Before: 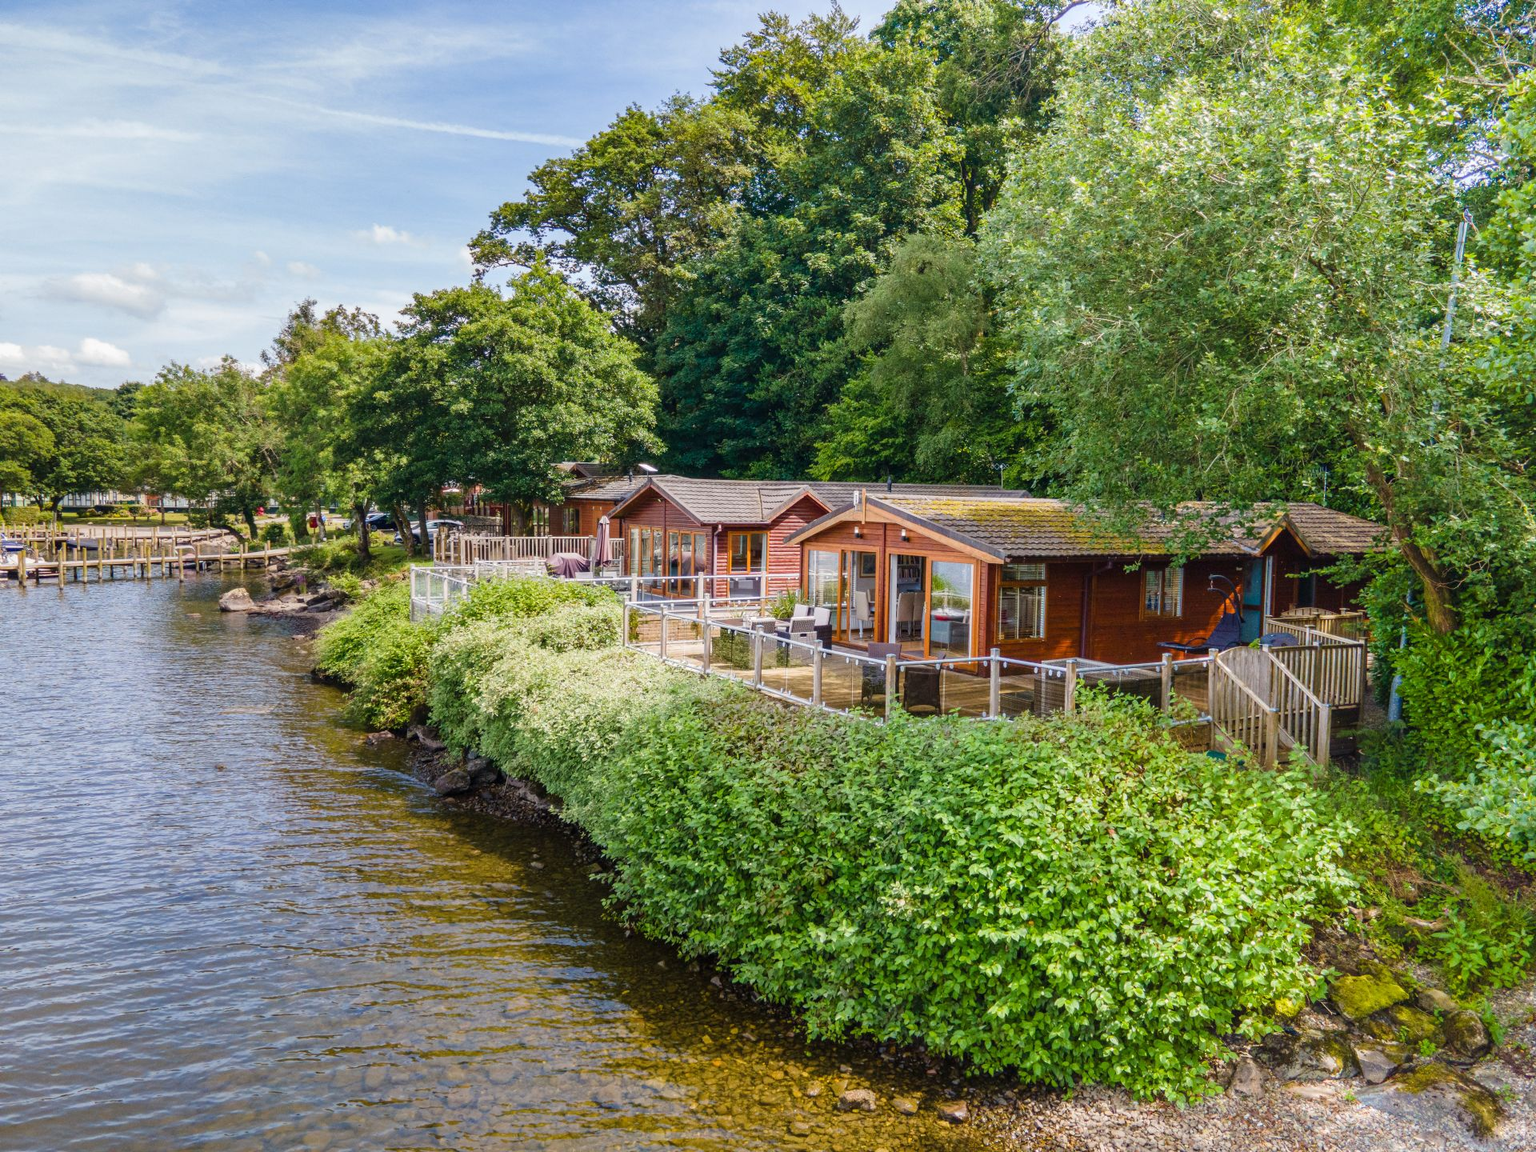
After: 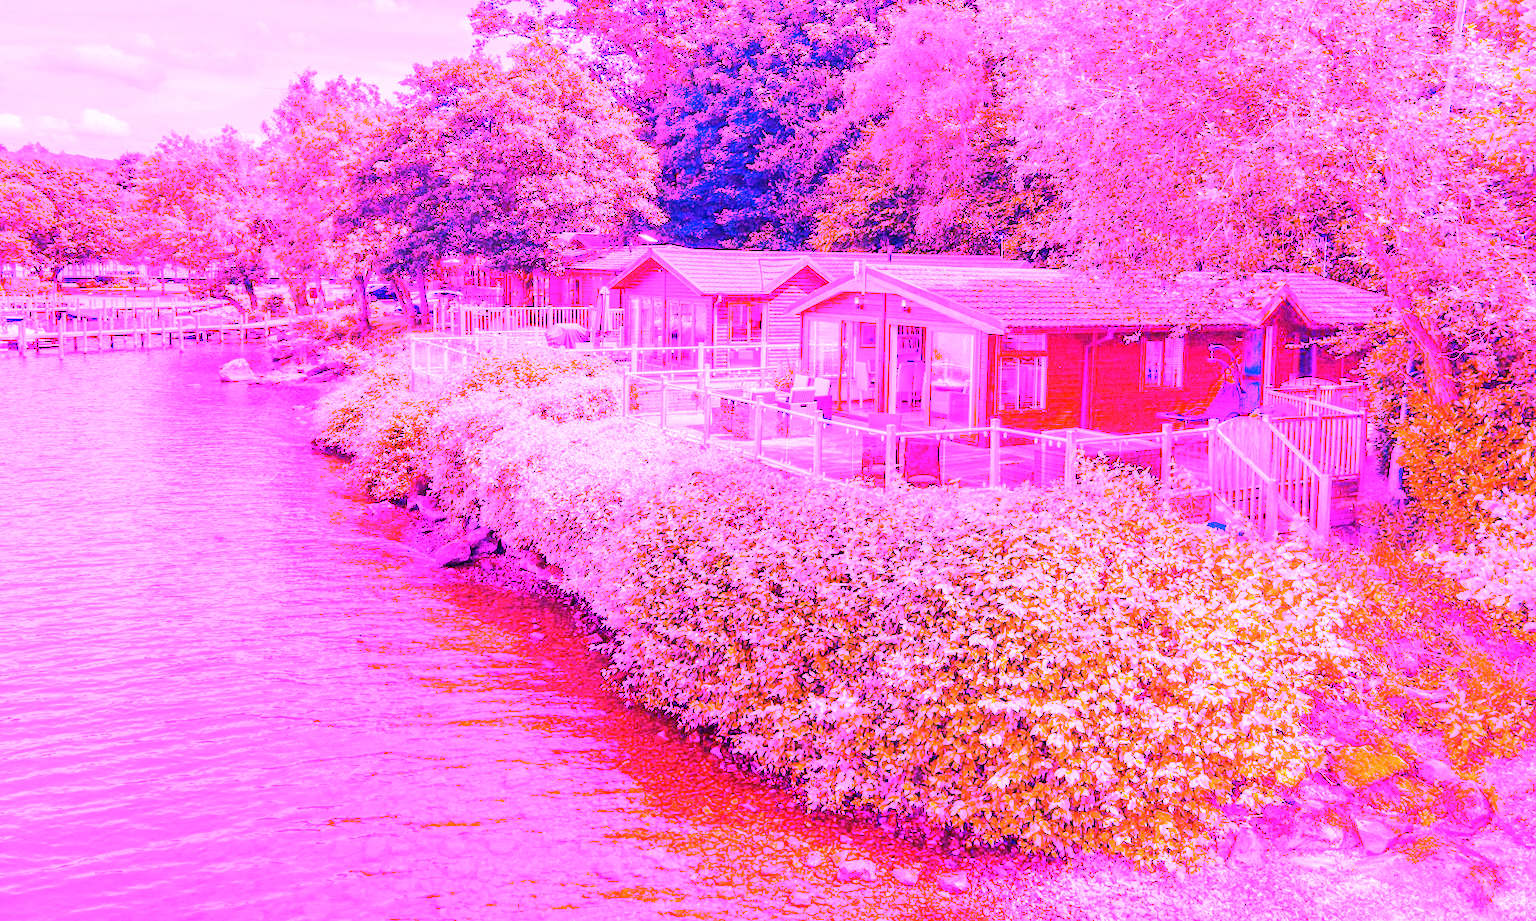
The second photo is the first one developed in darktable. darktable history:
white balance: red 8, blue 8
crop and rotate: top 19.998%
